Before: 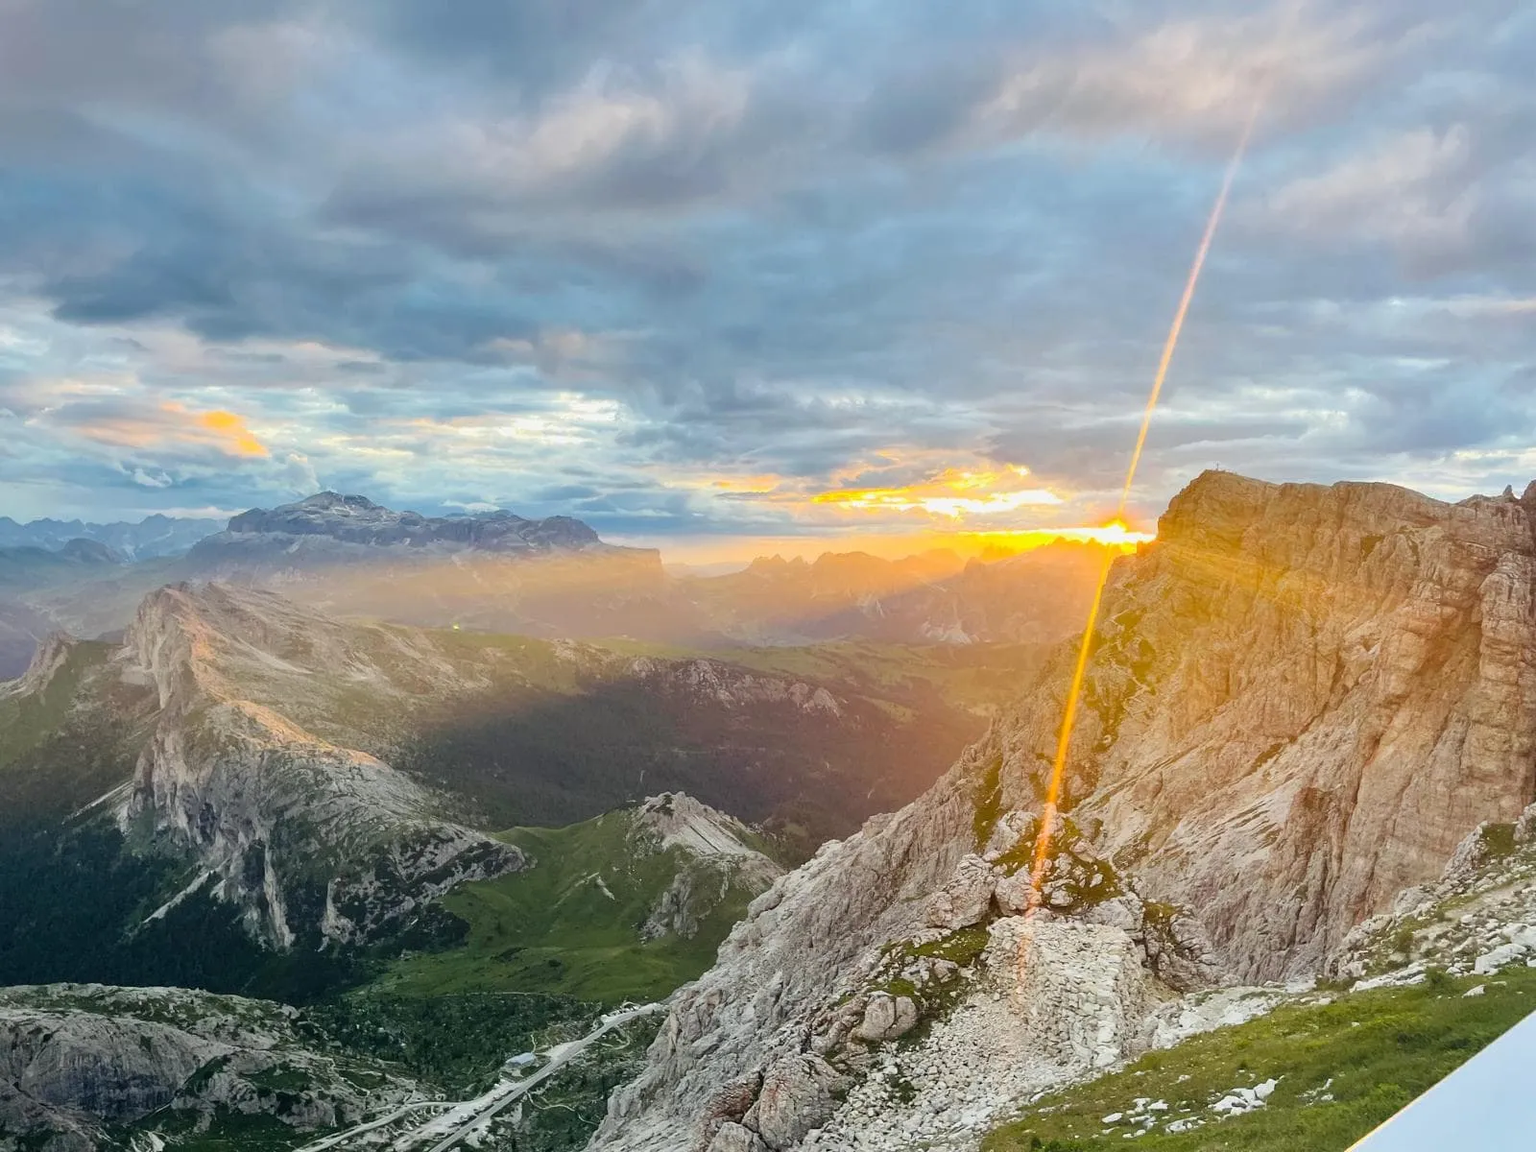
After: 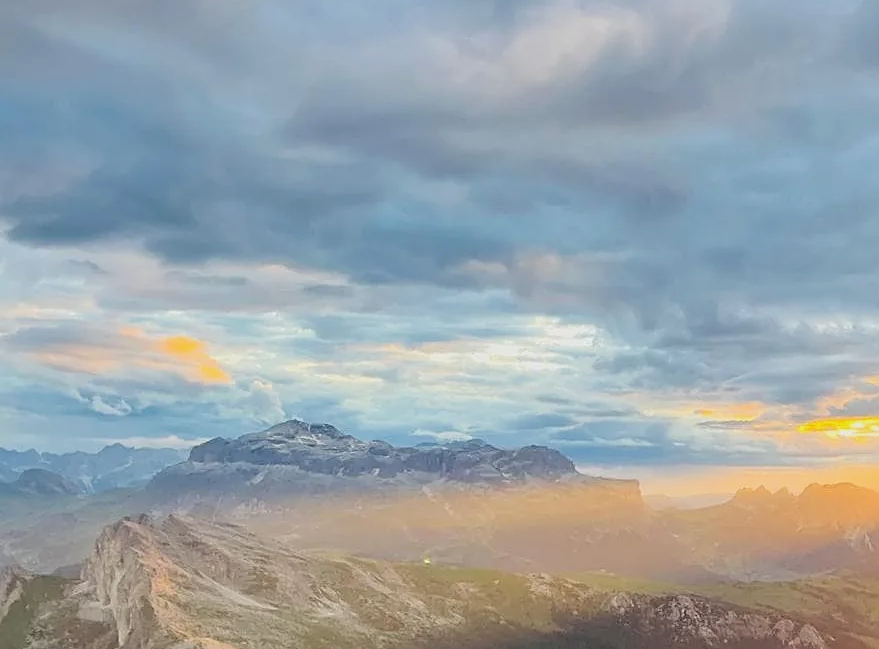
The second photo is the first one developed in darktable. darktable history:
crop and rotate: left 3.02%, top 7.678%, right 42.014%, bottom 38.167%
filmic rgb: black relative exposure -11.92 EV, white relative exposure 5.43 EV, hardness 4.5, latitude 50.09%, contrast 1.143
sharpen: on, module defaults
